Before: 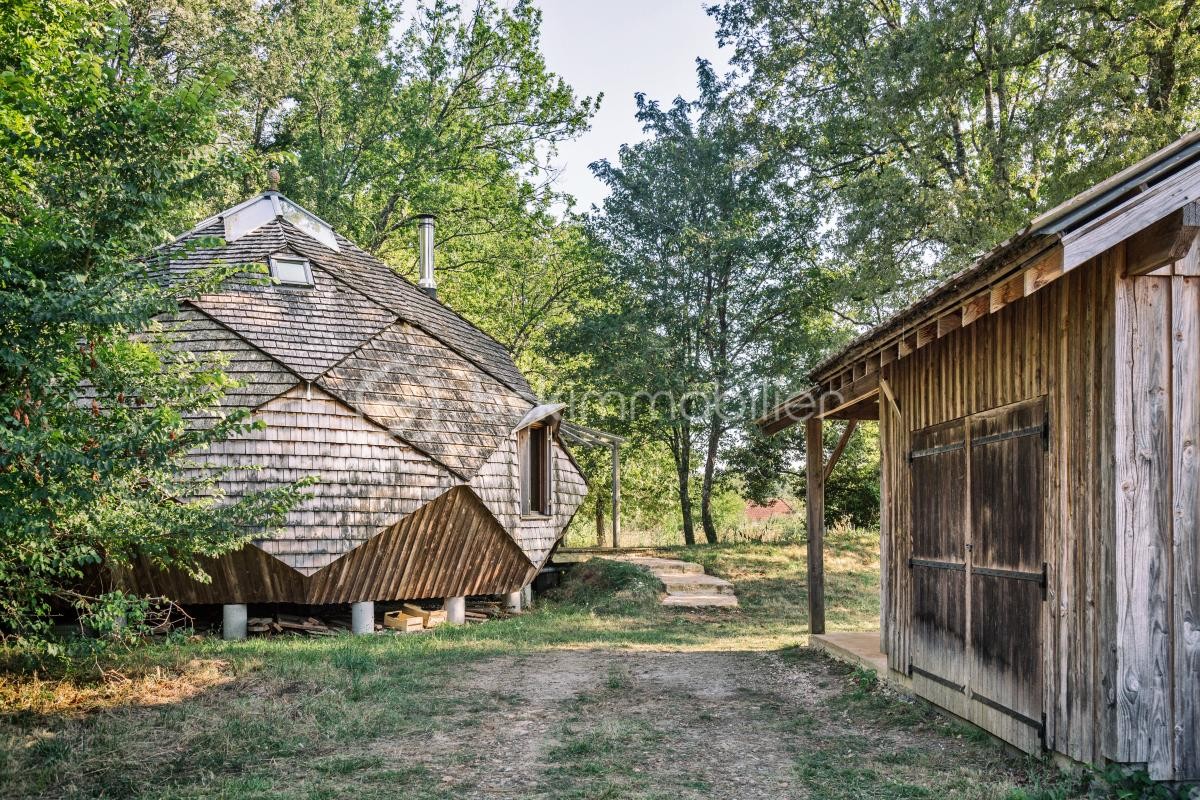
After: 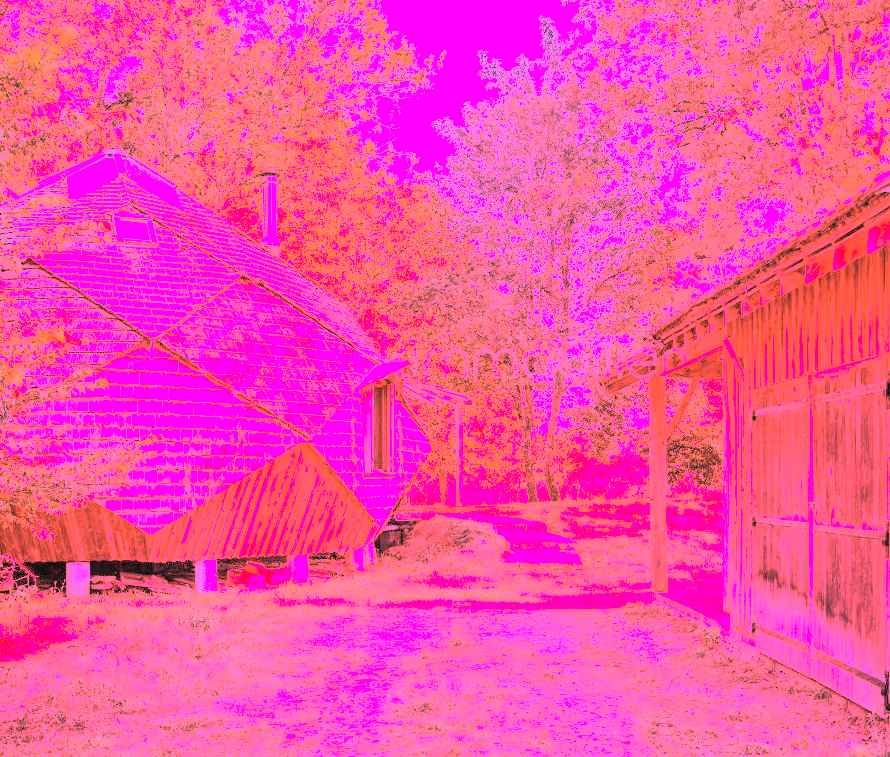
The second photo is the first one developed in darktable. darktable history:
white balance: red 4.26, blue 1.802
contrast brightness saturation: brightness 0.28
contrast equalizer: y [[0.5 ×6], [0.5 ×6], [0.5, 0.5, 0.501, 0.545, 0.707, 0.863], [0 ×6], [0 ×6]]
crop and rotate: left 13.15%, top 5.251%, right 12.609%
